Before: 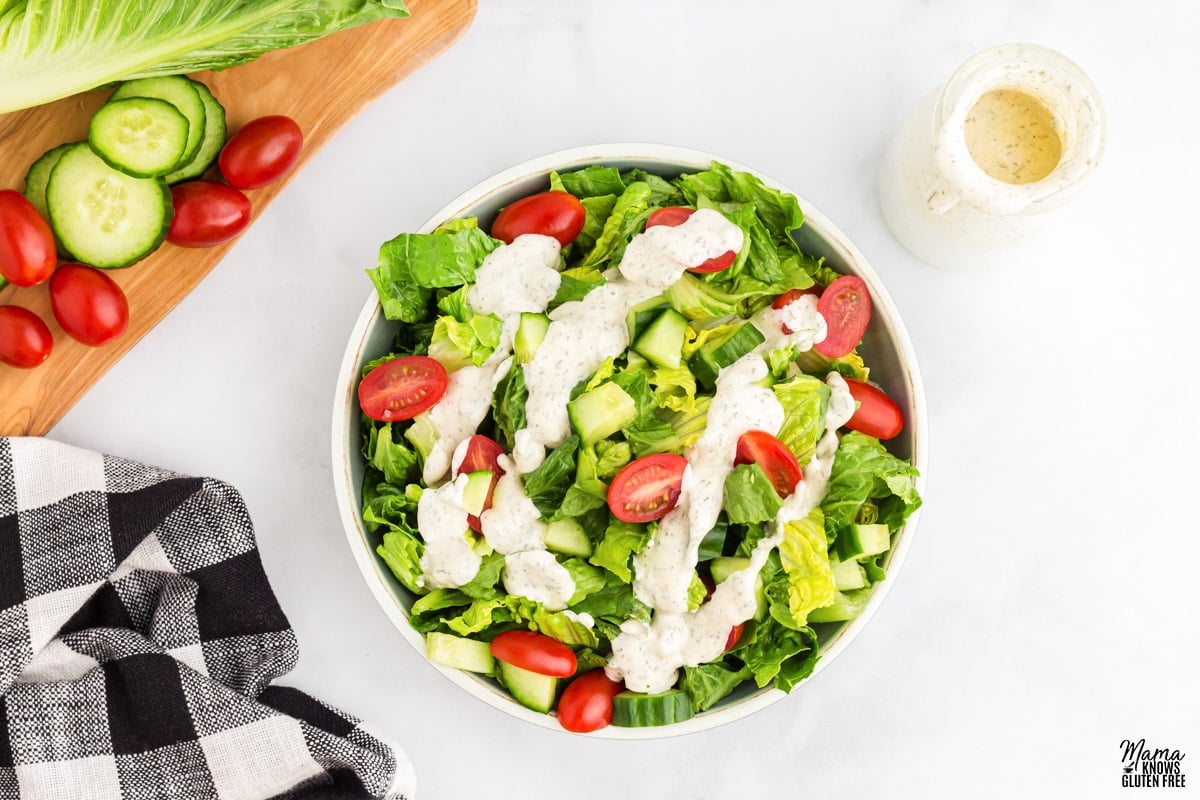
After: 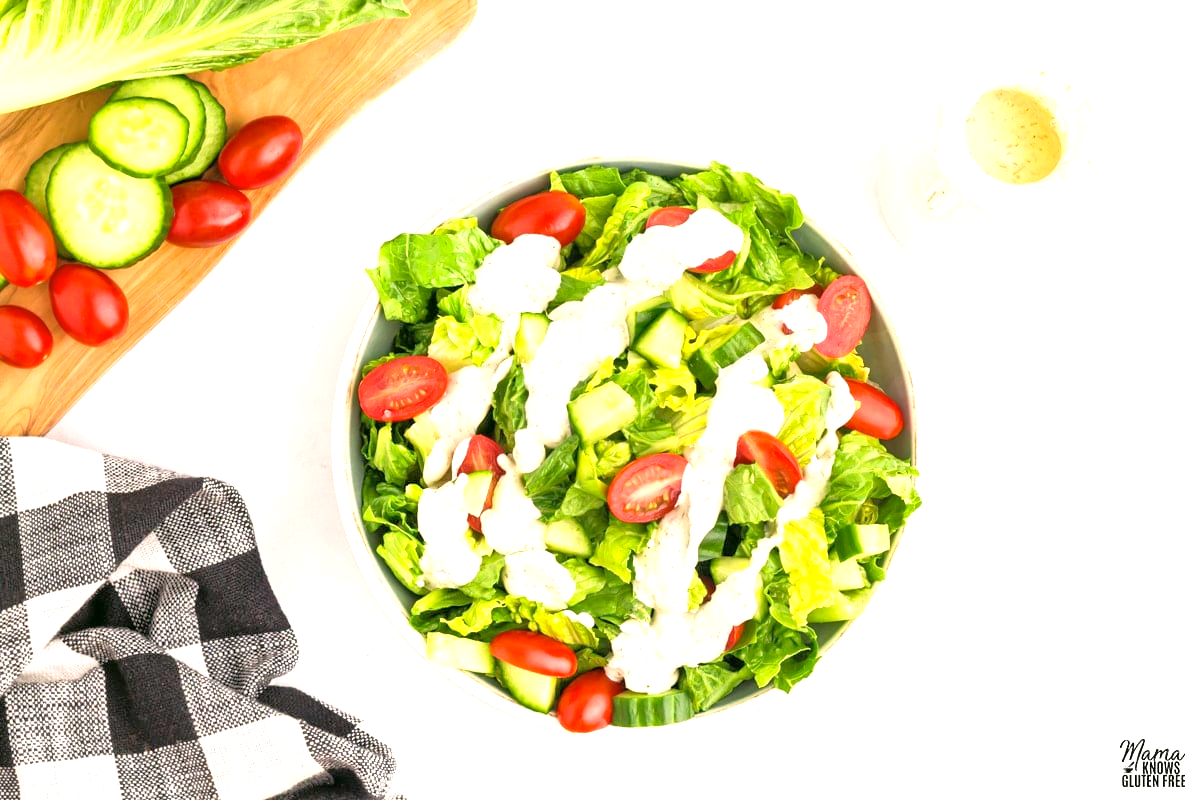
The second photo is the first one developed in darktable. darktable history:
contrast brightness saturation: contrast 0.07
exposure: black level correction 0, exposure 0.7 EV, compensate exposure bias true, compensate highlight preservation false
color correction: highlights a* 4.02, highlights b* 4.98, shadows a* -7.55, shadows b* 4.98
tone equalizer: -7 EV 0.15 EV, -6 EV 0.6 EV, -5 EV 1.15 EV, -4 EV 1.33 EV, -3 EV 1.15 EV, -2 EV 0.6 EV, -1 EV 0.15 EV, mask exposure compensation -0.5 EV
